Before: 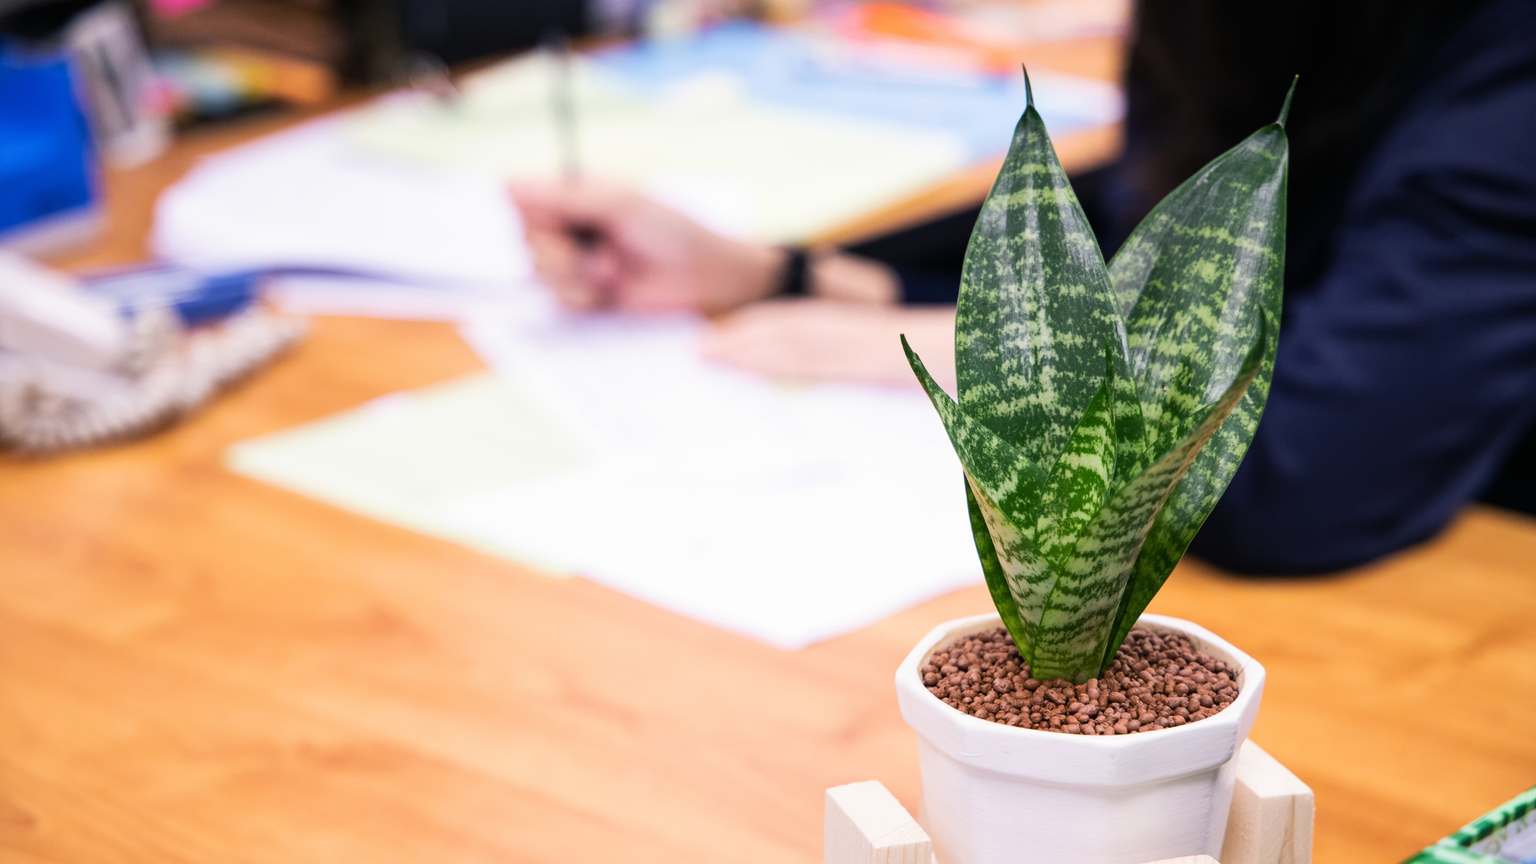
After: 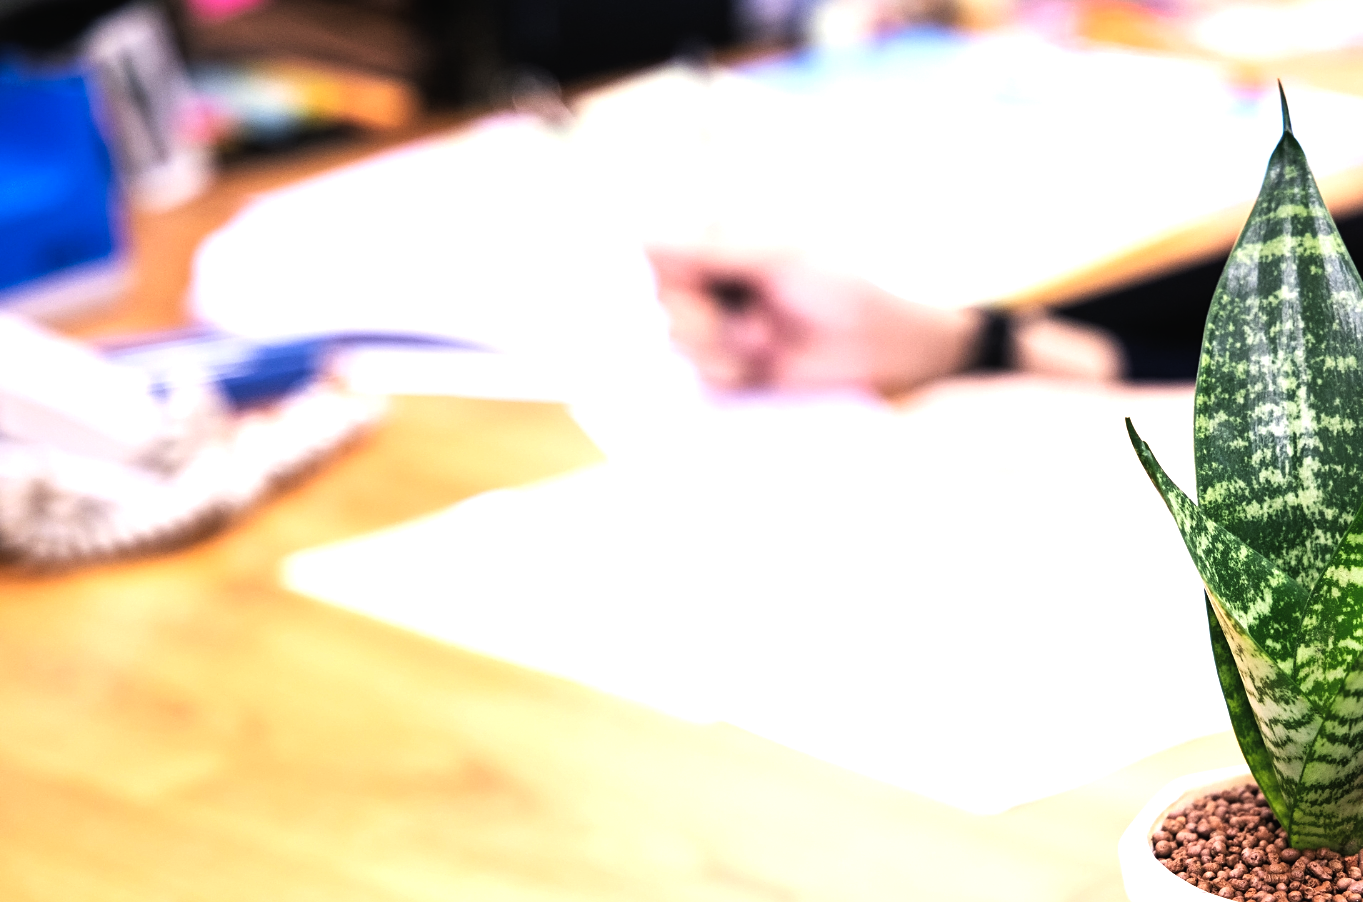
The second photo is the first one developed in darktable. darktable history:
tone equalizer: -8 EV -0.727 EV, -7 EV -0.68 EV, -6 EV -0.591 EV, -5 EV -0.414 EV, -3 EV 0.383 EV, -2 EV 0.6 EV, -1 EV 0.685 EV, +0 EV 0.737 EV
crop: right 28.998%, bottom 16.449%
contrast brightness saturation: saturation -0.177
exposure: black level correction -0.008, exposure 0.072 EV, compensate highlight preservation false
sharpen: amount 0.201
tone curve: curves: ch0 [(0, 0) (0.153, 0.06) (1, 1)], preserve colors none
